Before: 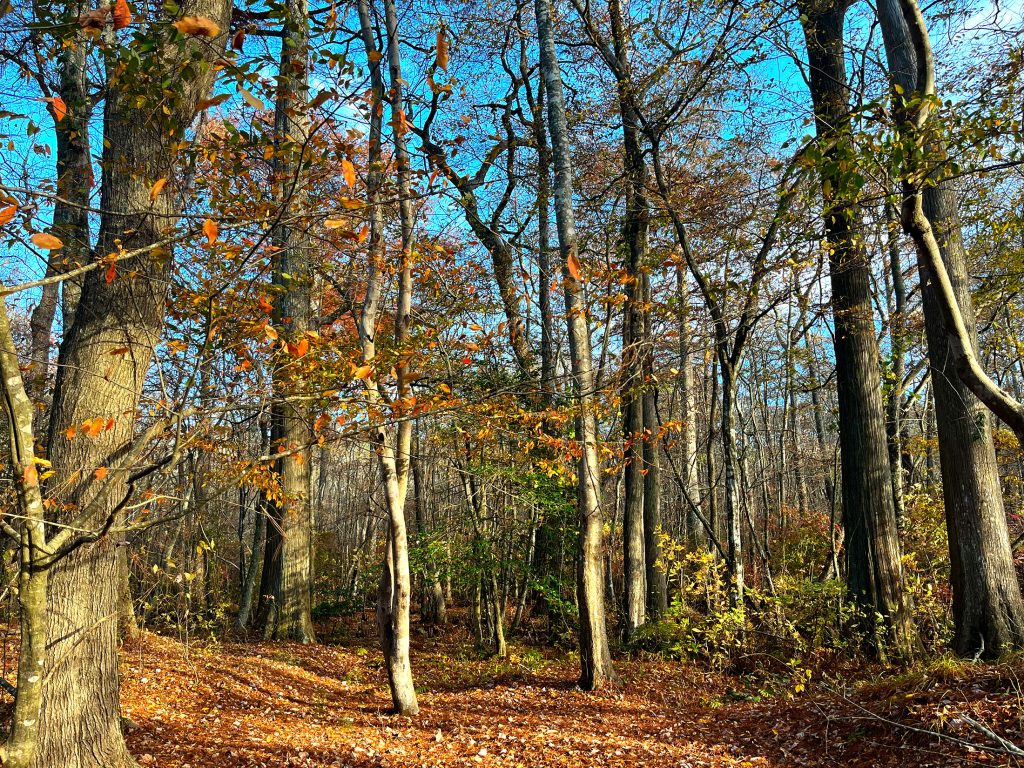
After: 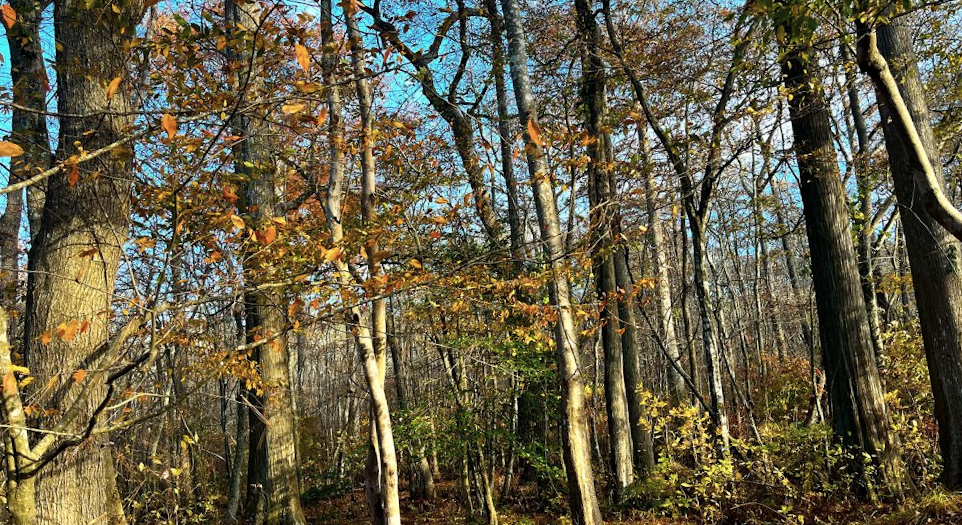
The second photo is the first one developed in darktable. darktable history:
color balance rgb: perceptual saturation grading › global saturation 30%, global vibrance 20%
crop: top 13.819%, bottom 11.169%
rotate and perspective: rotation -4.57°, crop left 0.054, crop right 0.944, crop top 0.087, crop bottom 0.914
contrast brightness saturation: contrast 0.1, saturation -0.36
